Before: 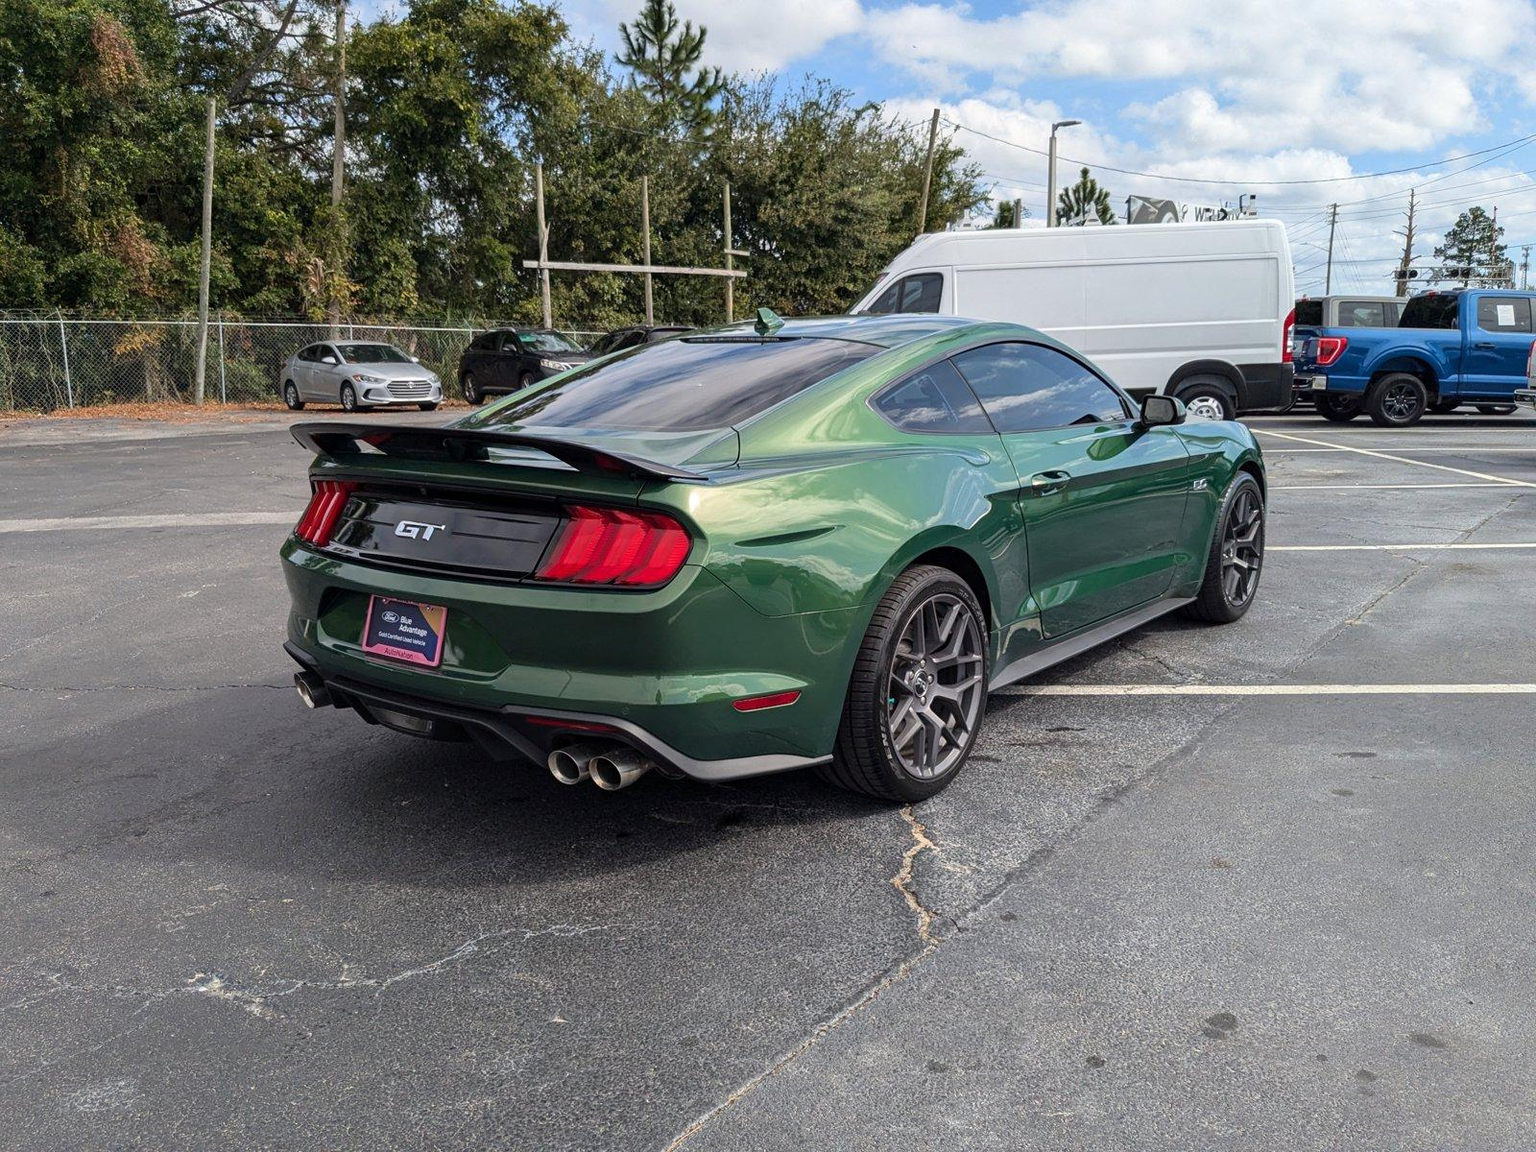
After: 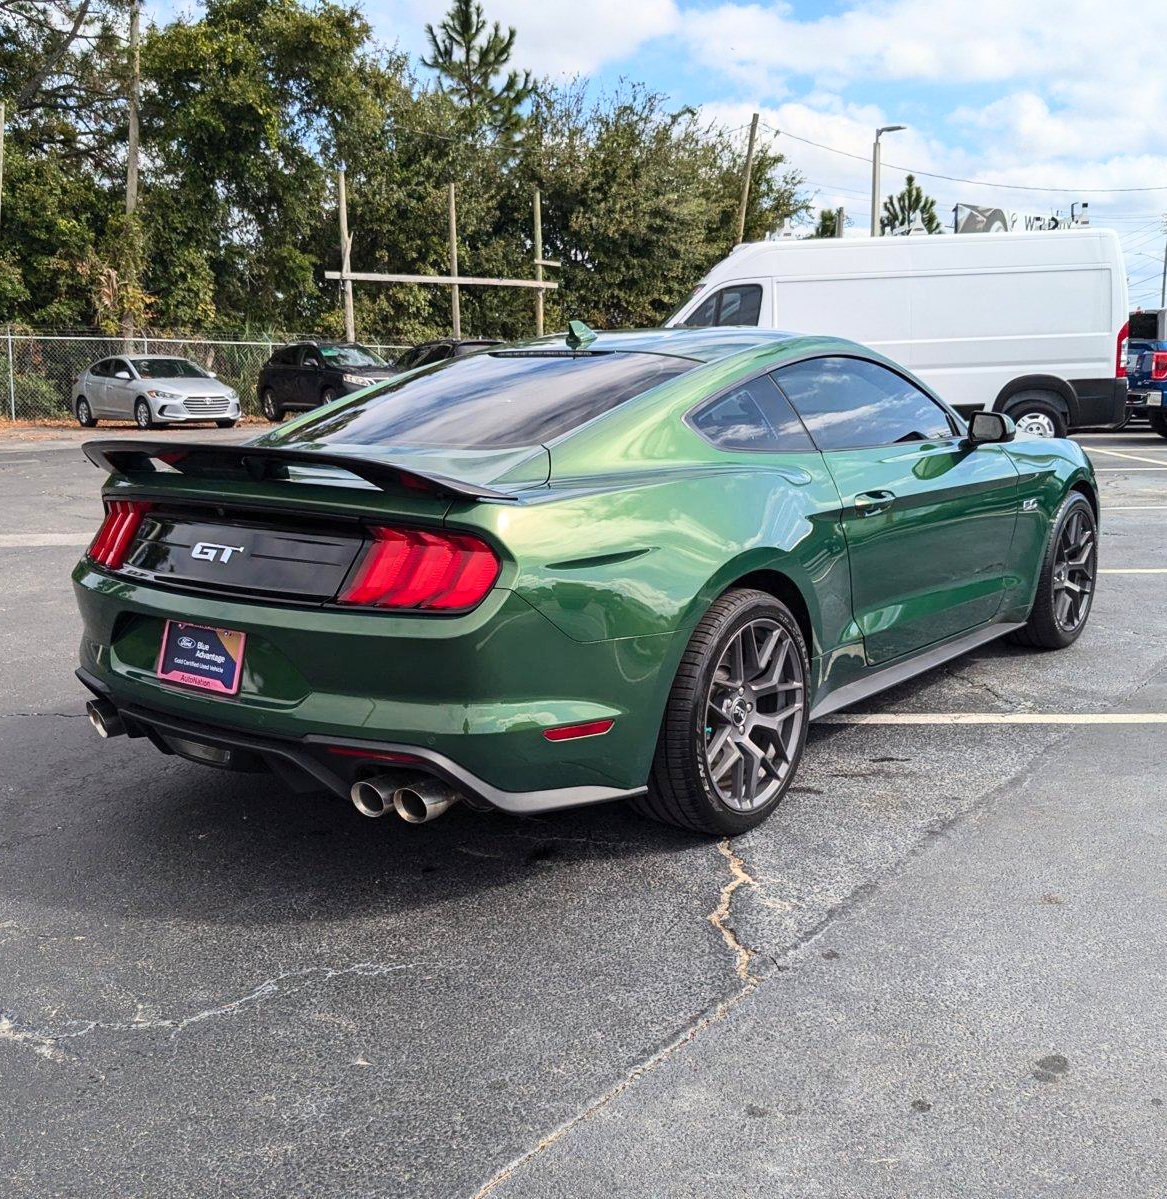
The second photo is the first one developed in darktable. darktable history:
tone equalizer: on, module defaults
contrast brightness saturation: contrast 0.199, brightness 0.142, saturation 0.137
crop: left 13.789%, top 0%, right 13.248%
